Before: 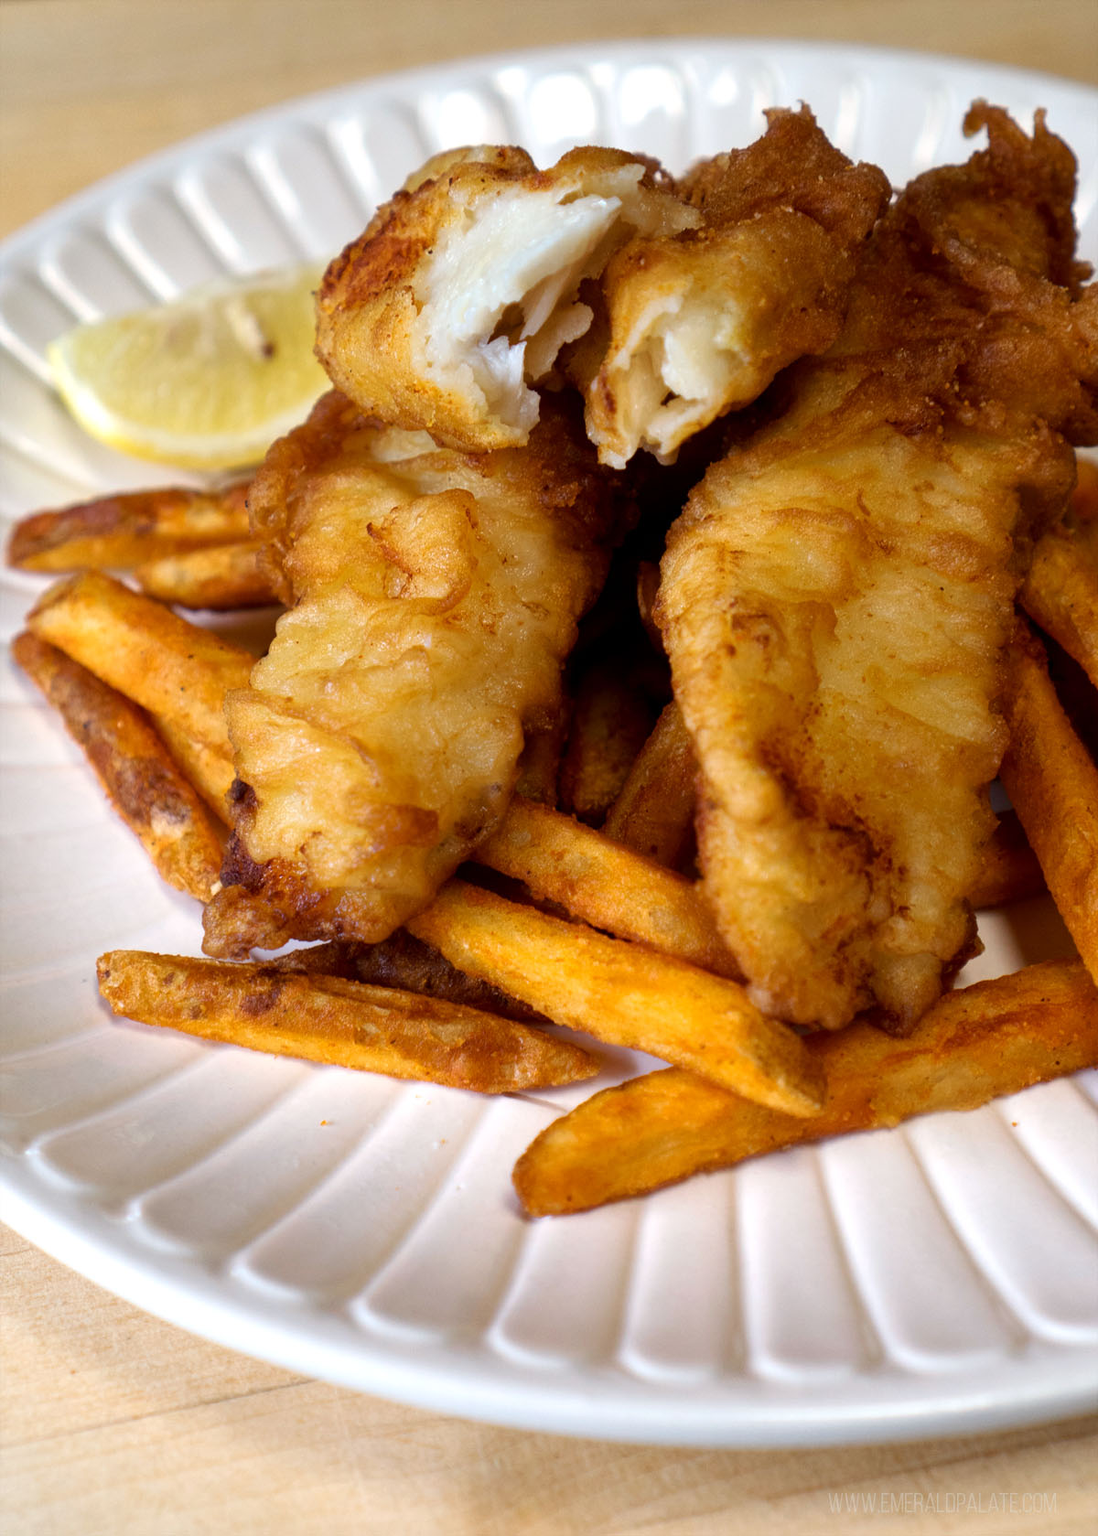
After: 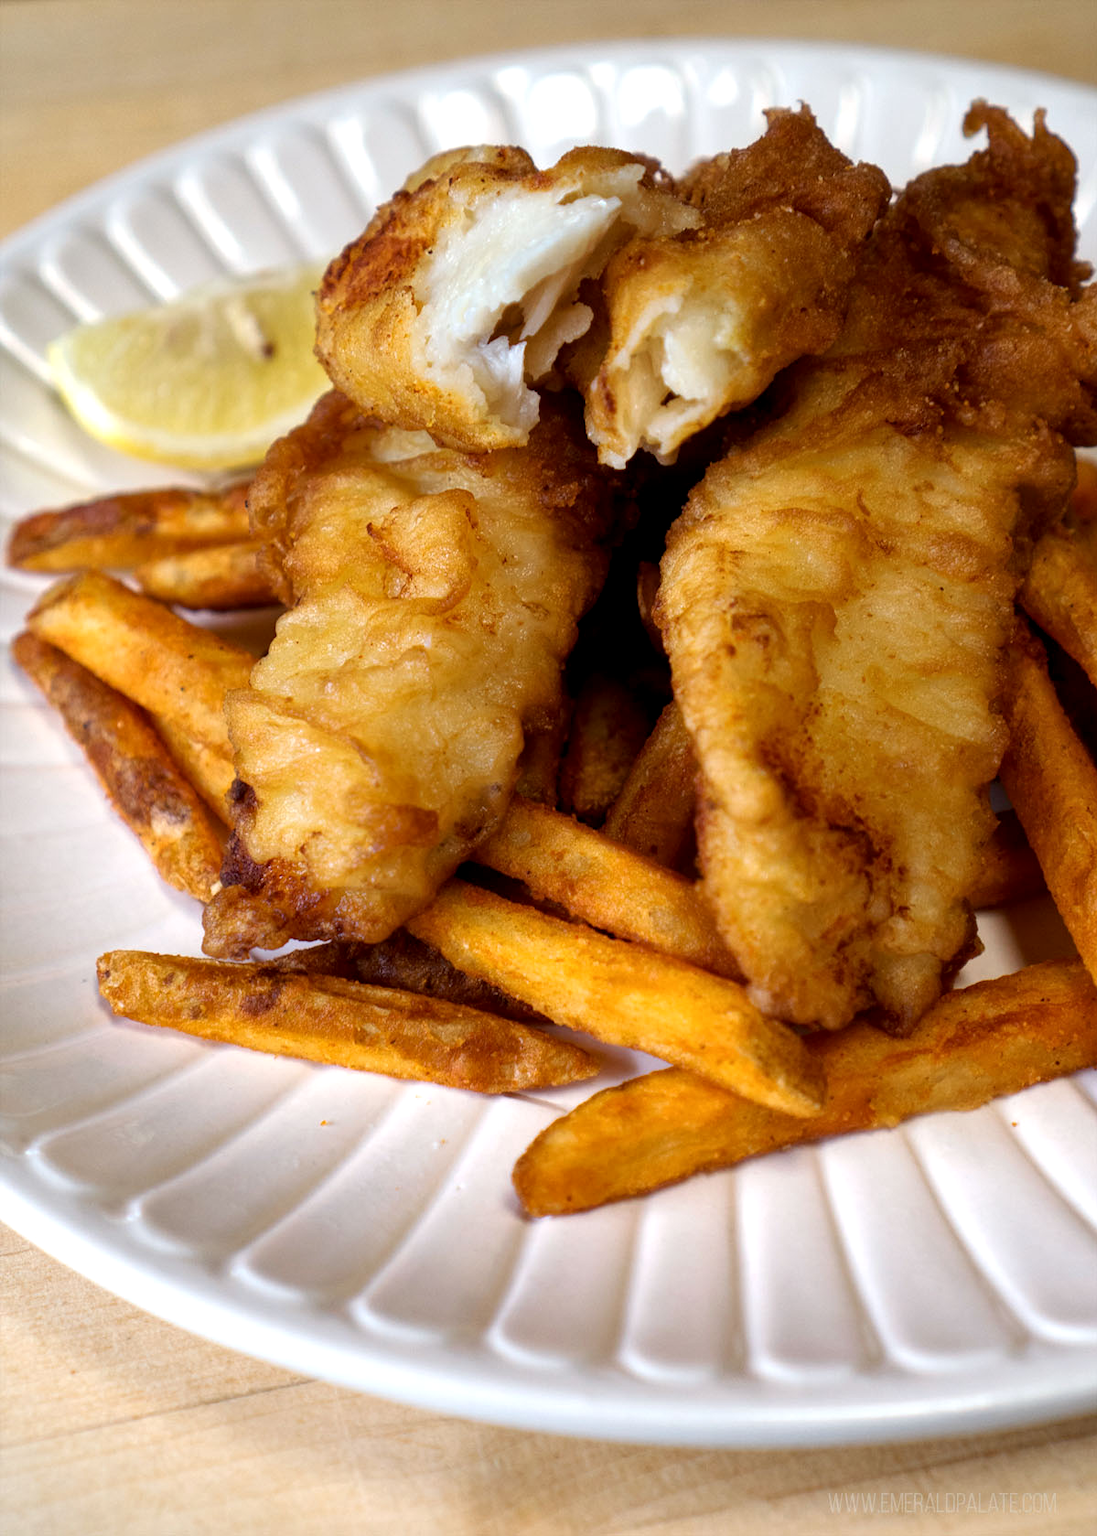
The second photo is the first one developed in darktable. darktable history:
vignetting: fall-off start 100.71%, brightness -0.233, saturation 0.149
local contrast: highlights 104%, shadows 102%, detail 119%, midtone range 0.2
